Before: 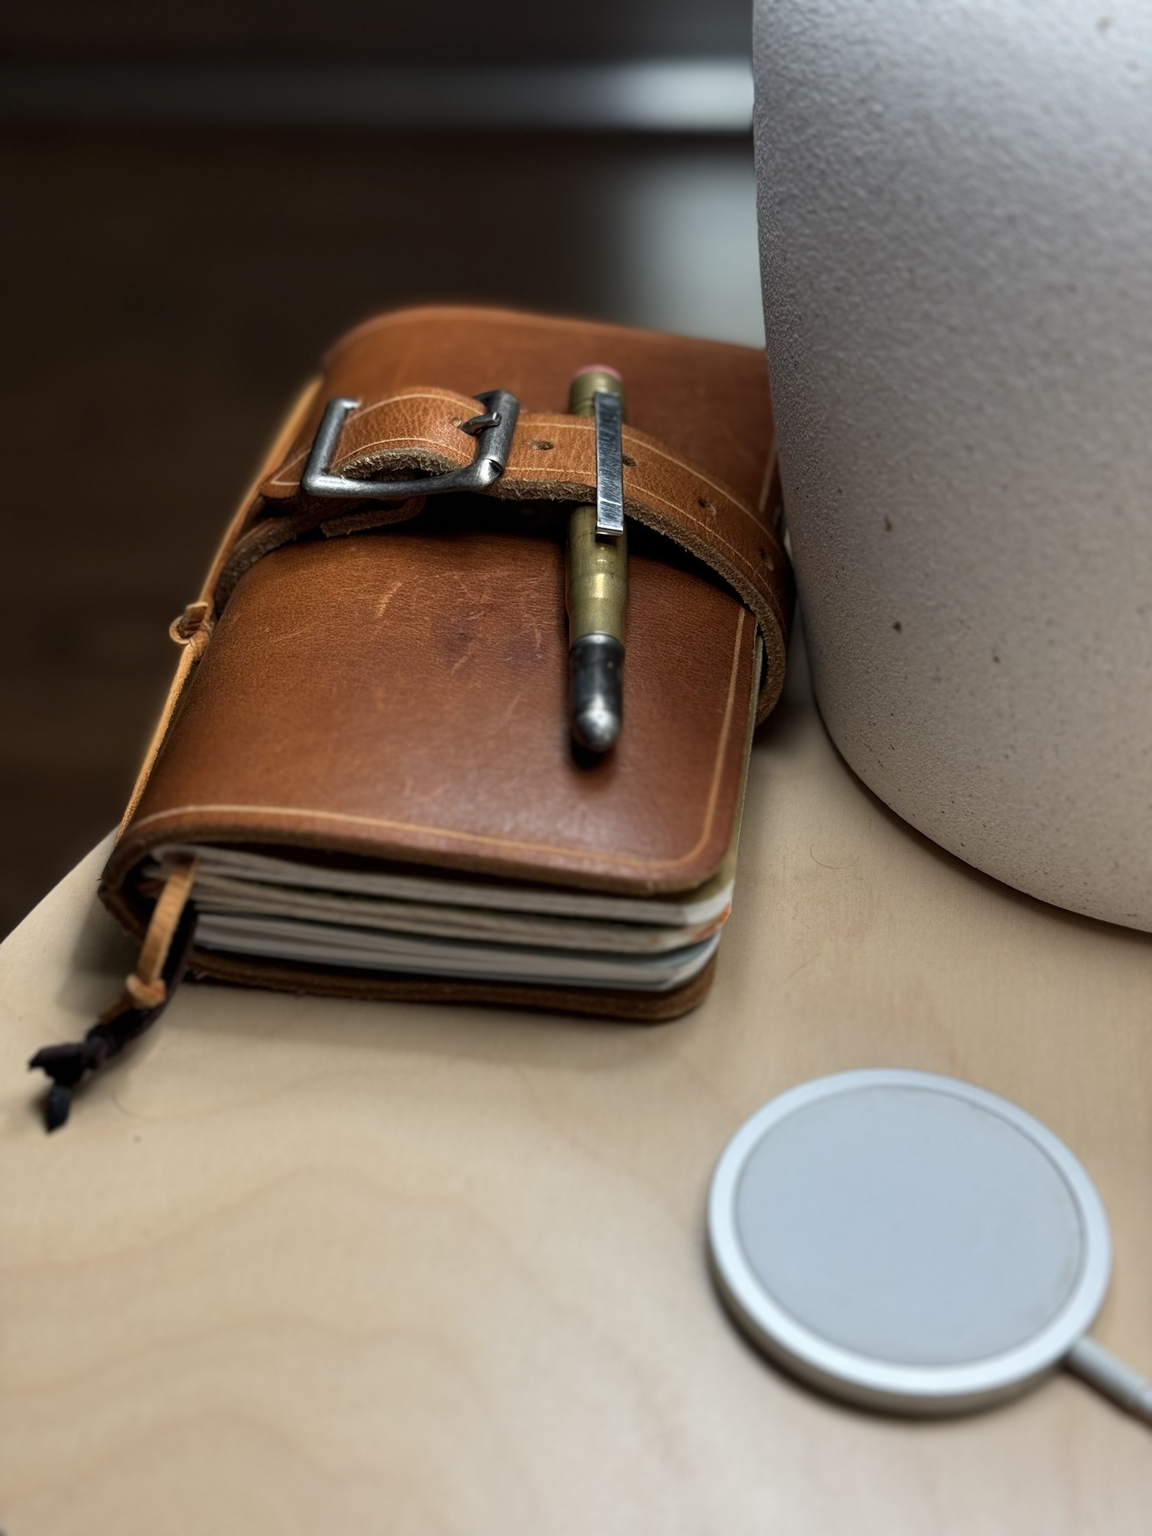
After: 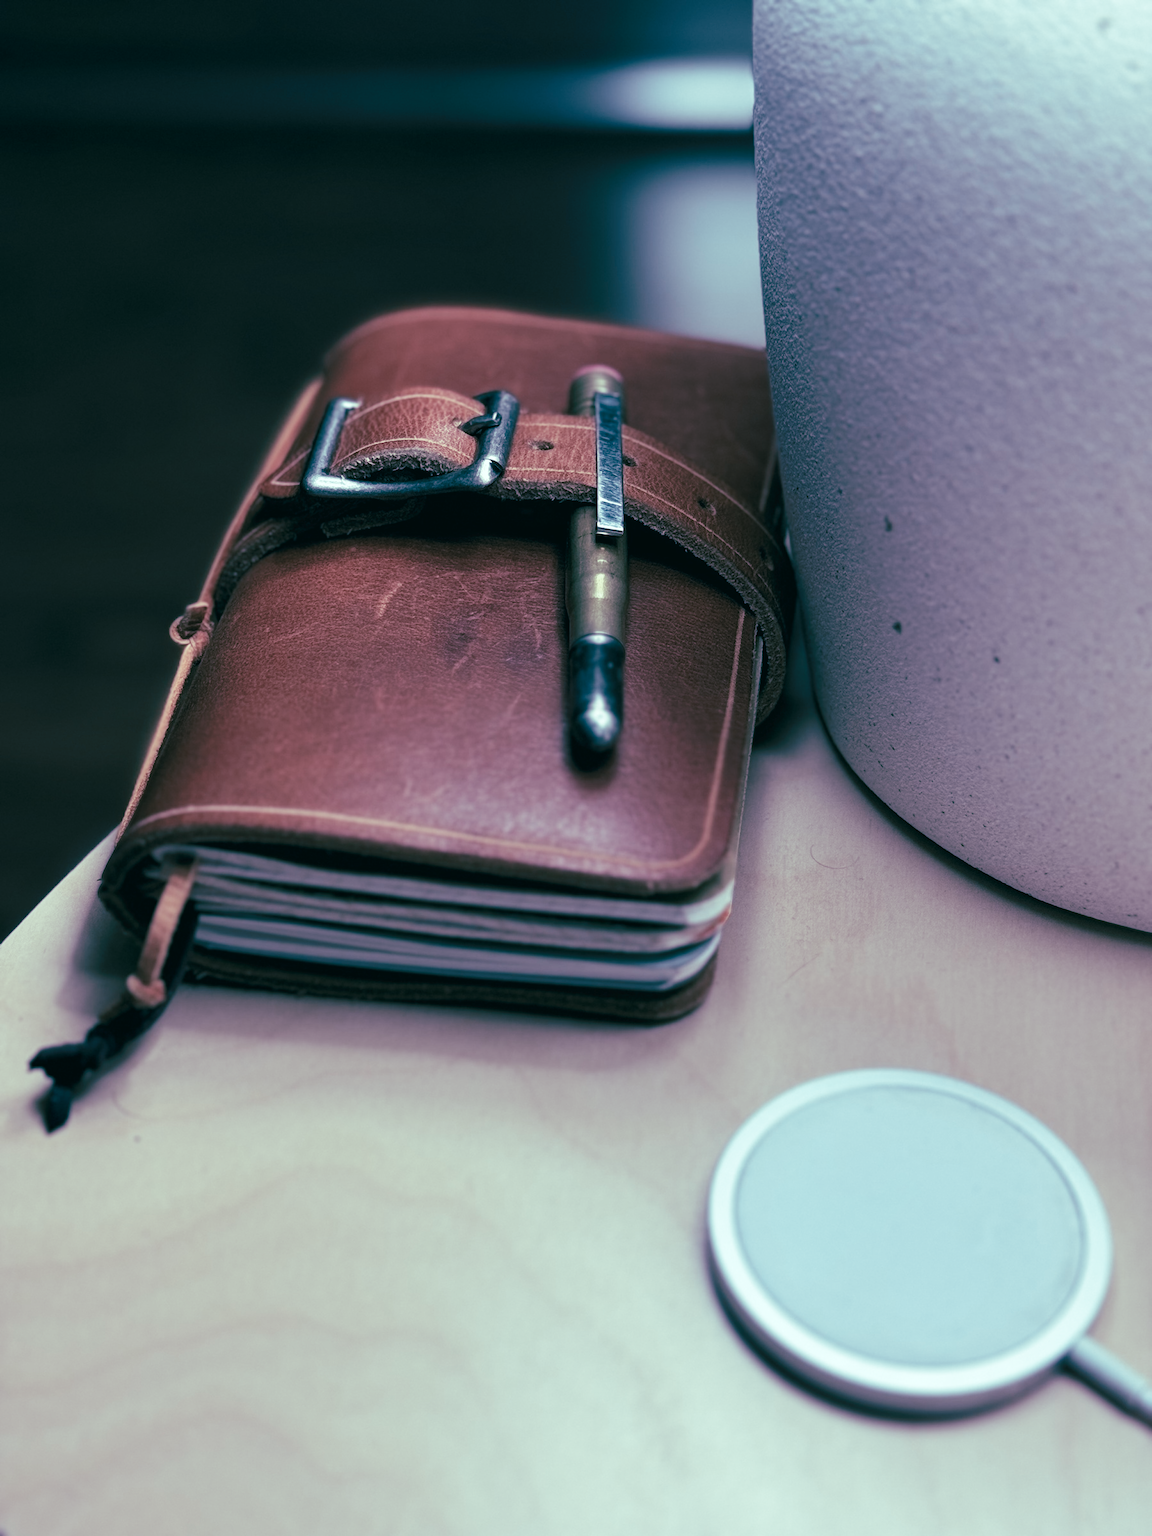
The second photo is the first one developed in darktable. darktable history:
tone curve: curves: ch0 [(0, 0) (0.003, 0.019) (0.011, 0.022) (0.025, 0.03) (0.044, 0.049) (0.069, 0.08) (0.1, 0.111) (0.136, 0.144) (0.177, 0.189) (0.224, 0.23) (0.277, 0.285) (0.335, 0.356) (0.399, 0.428) (0.468, 0.511) (0.543, 0.597) (0.623, 0.682) (0.709, 0.773) (0.801, 0.865) (0.898, 0.945) (1, 1)], preserve colors none
color look up table: target L [86.97, 85.21, 78.58, 78.18, 66.58, 72.11, 43.14, 49.23, 44.22, 38.19, 24.08, 4.545, 200.38, 90.04, 73.64, 68.24, 55.19, 56.5, 57.08, 52.9, 48.31, 45.57, 39.77, 37.67, 32.84, 12.6, 89.92, 73.28, 78.78, 80.58, 68.8, 70.86, 54.3, 52.38, 45.1, 39.67, 39.97, 38.24, 29.02, 22.52, 22.06, 18.74, 8.907, 99.06, 91.02, 87.04, 68.72, 61.32, 16.15], target a [-13.84, -13.92, -38.21, -25.46, -39.14, -38.28, -26.64, -18.76, -1.665, -14.14, -21.98, -7.359, 0, -12.75, 8.395, 15.96, 8.496, 38.55, 9.479, 54.56, 56.17, 21.35, 26.67, 5.523, 36.68, 5.382, -4.535, 13.65, 4.667, 8.851, -22.8, 12.04, 15.72, 39.91, 4.687, 37.05, -7.681, 17.89, 14.75, -13.92, 0.2, 13.21, 6.679, -10.87, -39.28, -31.67, -9.437, -26.05, -4.767], target b [23.18, 34.4, 17.42, 5.315, 27.26, 3.036, 7.153, -13.25, -7.333, 6.413, 1.156, -0.09, 0, 4.415, 11.04, 22.63, 19.43, -3.277, -4.893, -7.435, 16.76, 10.15, -10.67, -15.03, 3.805, 5.108, -5.12, -8.867, -13.79, -15.37, -28.51, -27.38, -21.71, -28.82, -44.16, -21.88, -34.77, -54.17, -34.54, -14.39, -20.55, -42.72, -31.49, -1.727, 2.161, -8.227, -8.464, -24.16, -22.44], num patches 49
